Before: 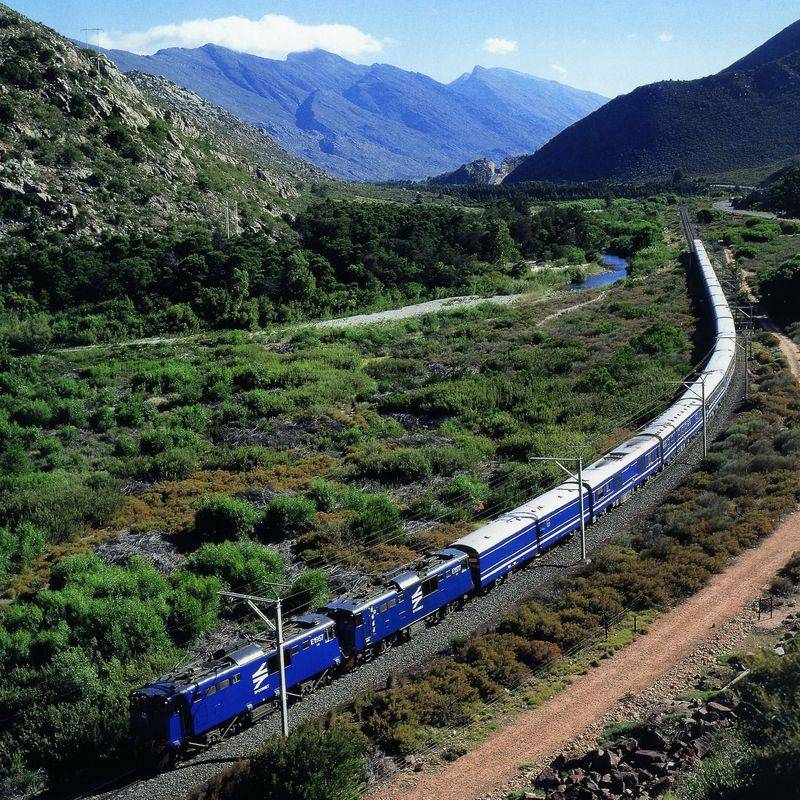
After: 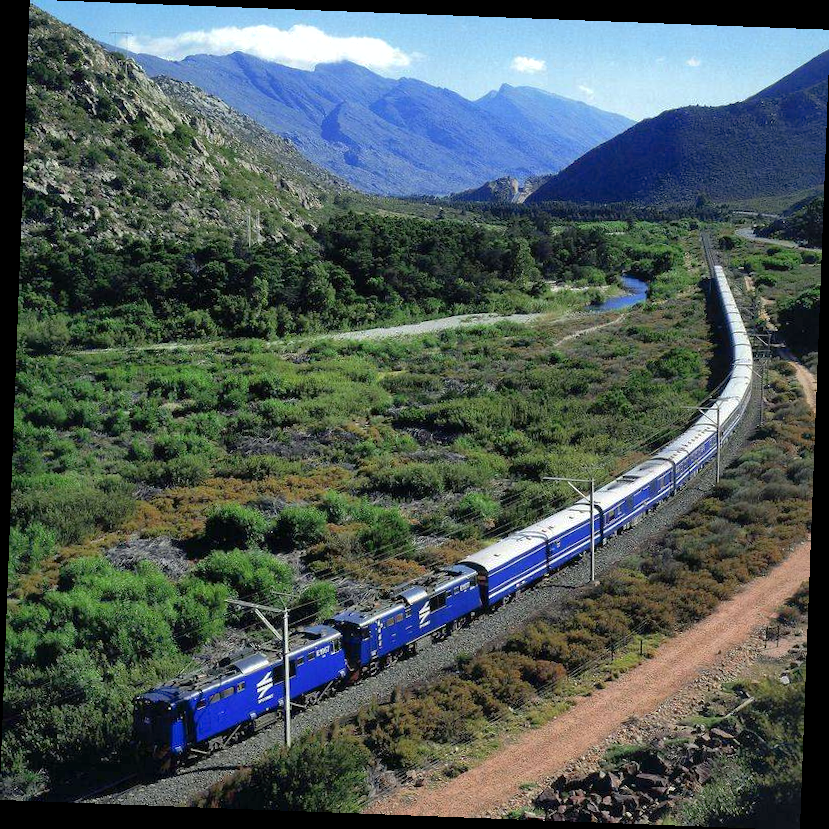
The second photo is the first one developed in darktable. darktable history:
exposure: exposure 0.15 EV, compensate highlight preservation false
shadows and highlights: on, module defaults
rotate and perspective: rotation 2.17°, automatic cropping off
